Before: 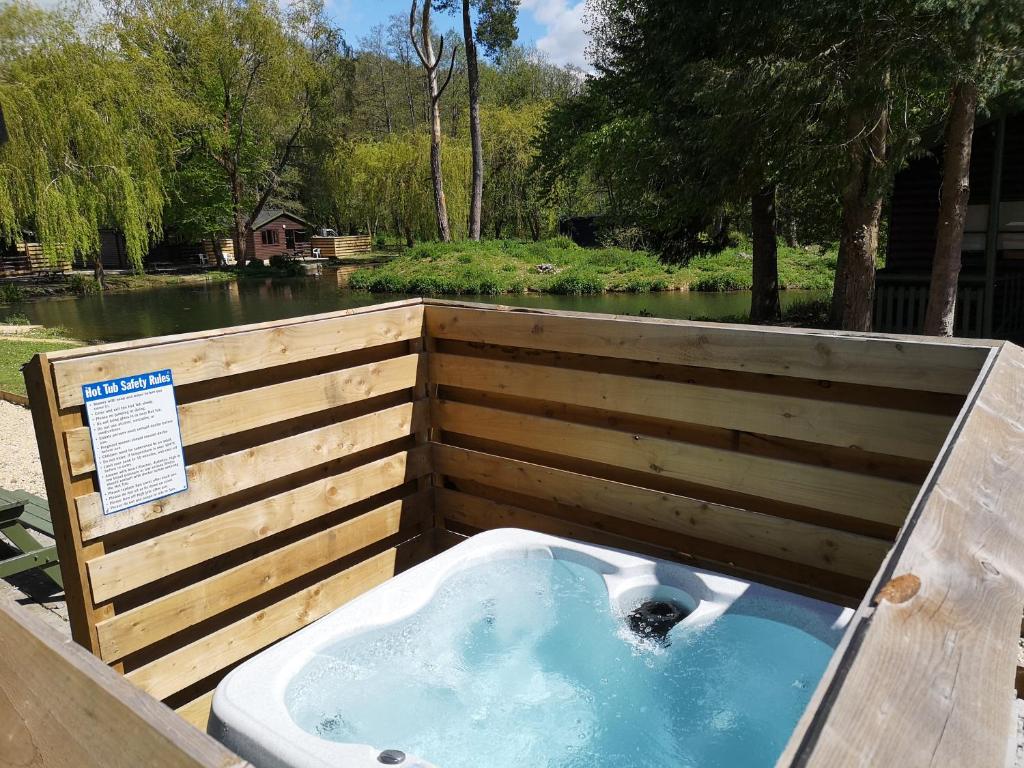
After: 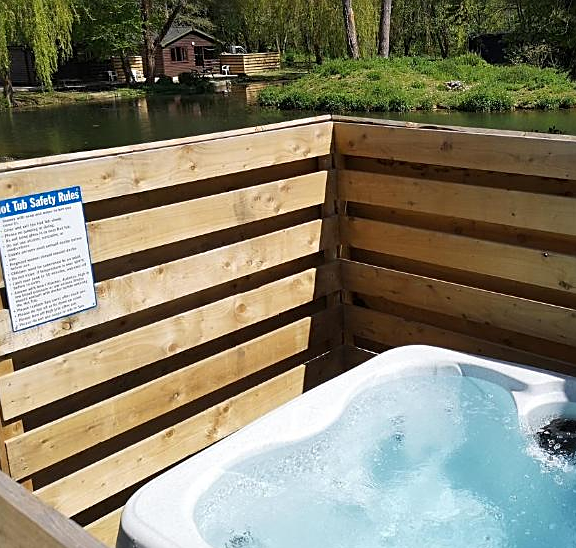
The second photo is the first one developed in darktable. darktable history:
sharpen: on, module defaults
white balance: emerald 1
crop: left 8.966%, top 23.852%, right 34.699%, bottom 4.703%
